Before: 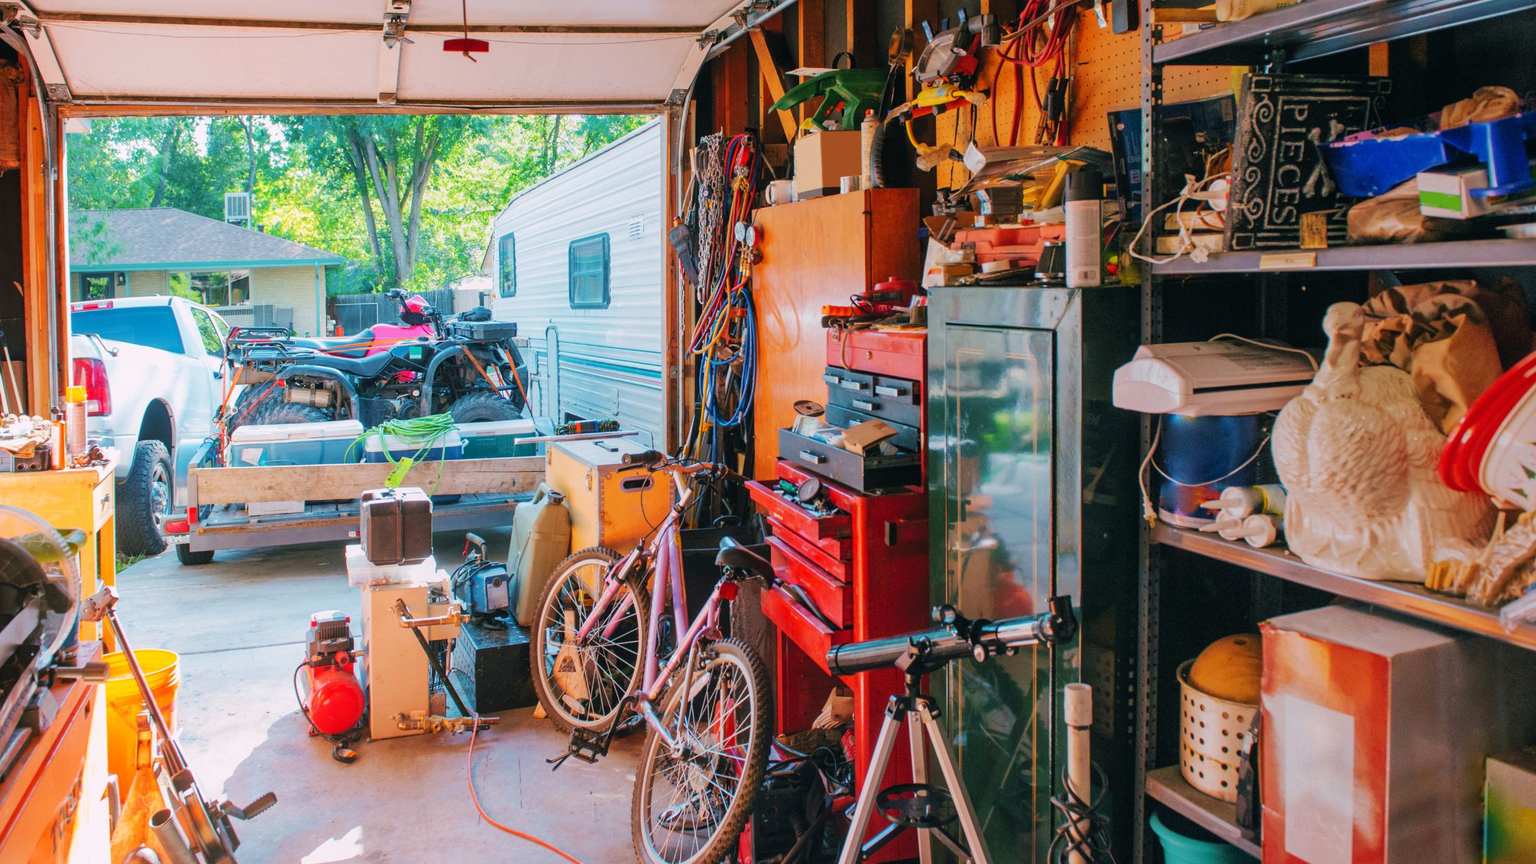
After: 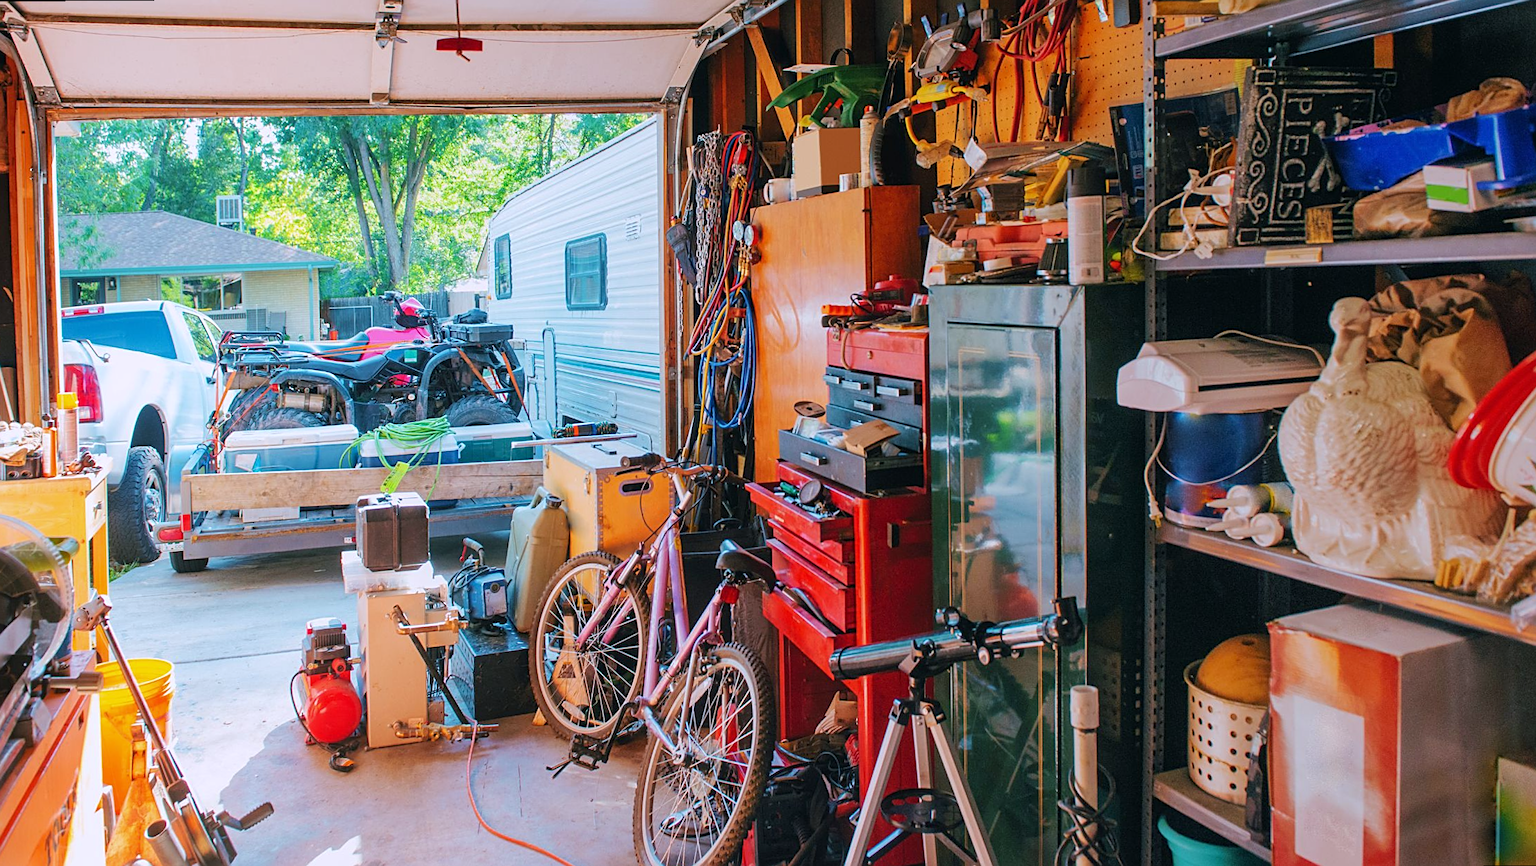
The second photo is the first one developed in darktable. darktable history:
white balance: red 0.967, blue 1.049
rotate and perspective: rotation -0.45°, automatic cropping original format, crop left 0.008, crop right 0.992, crop top 0.012, crop bottom 0.988
sharpen: on, module defaults
